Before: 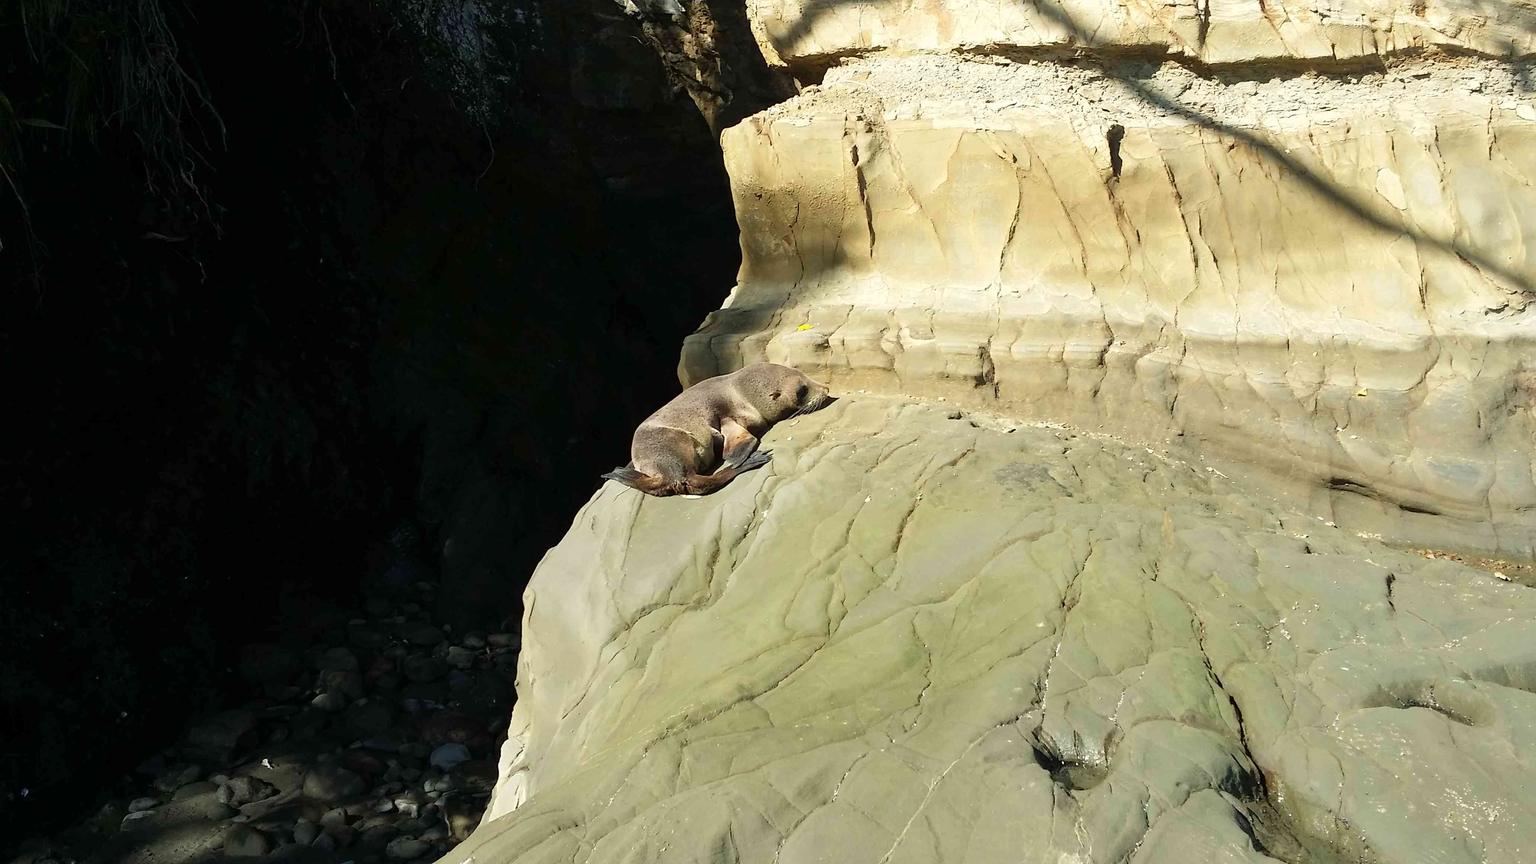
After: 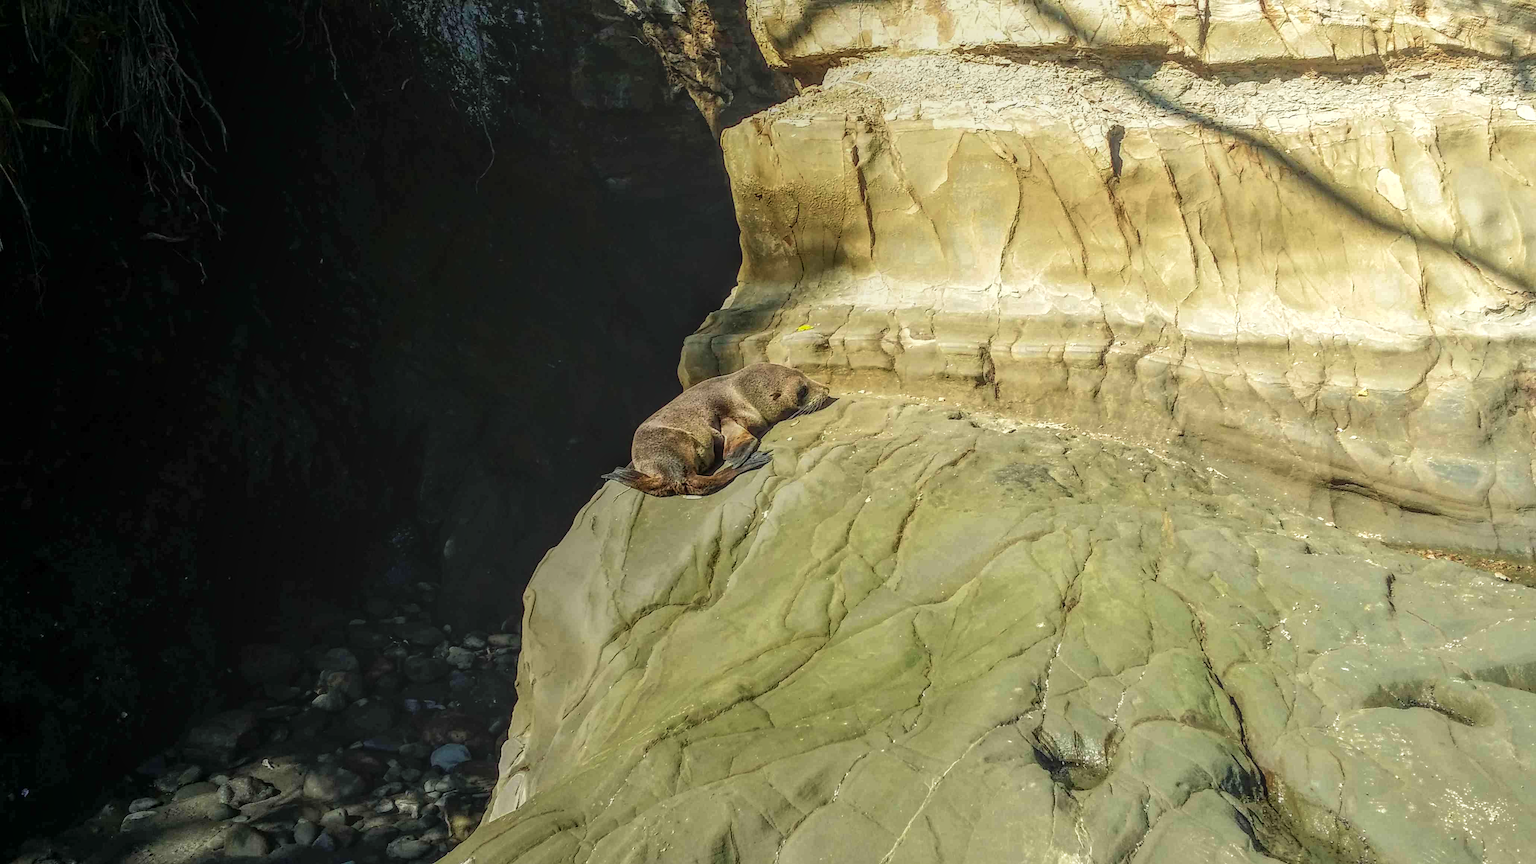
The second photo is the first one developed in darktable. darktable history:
local contrast: highlights 20%, shadows 30%, detail 201%, midtone range 0.2
velvia: on, module defaults
